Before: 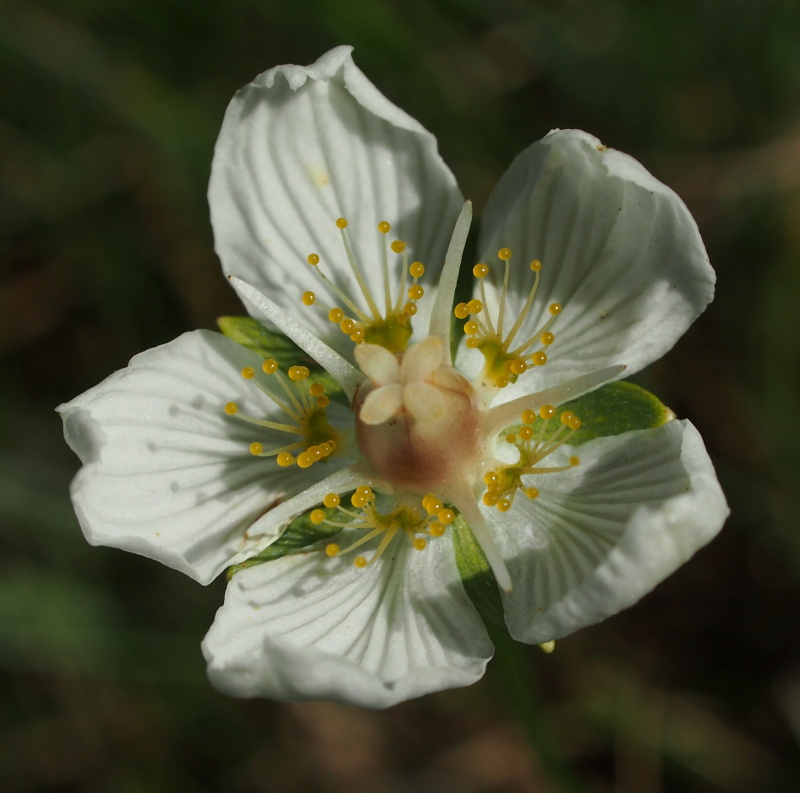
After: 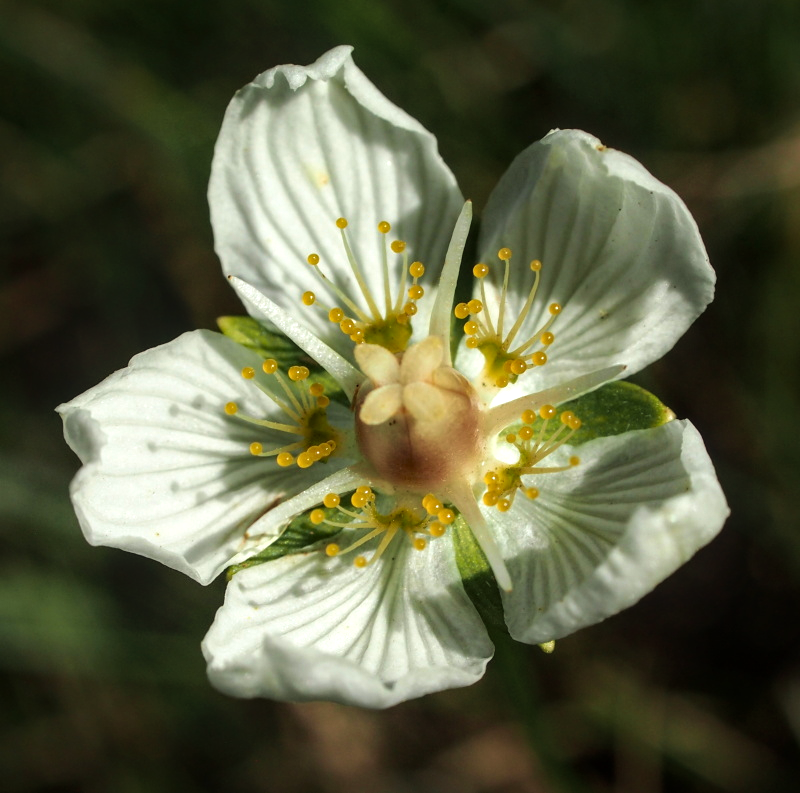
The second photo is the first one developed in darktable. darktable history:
local contrast: on, module defaults
velvia: on, module defaults
tone equalizer: -8 EV -0.775 EV, -7 EV -0.688 EV, -6 EV -0.631 EV, -5 EV -0.413 EV, -3 EV 0.398 EV, -2 EV 0.6 EV, -1 EV 0.684 EV, +0 EV 0.739 EV
